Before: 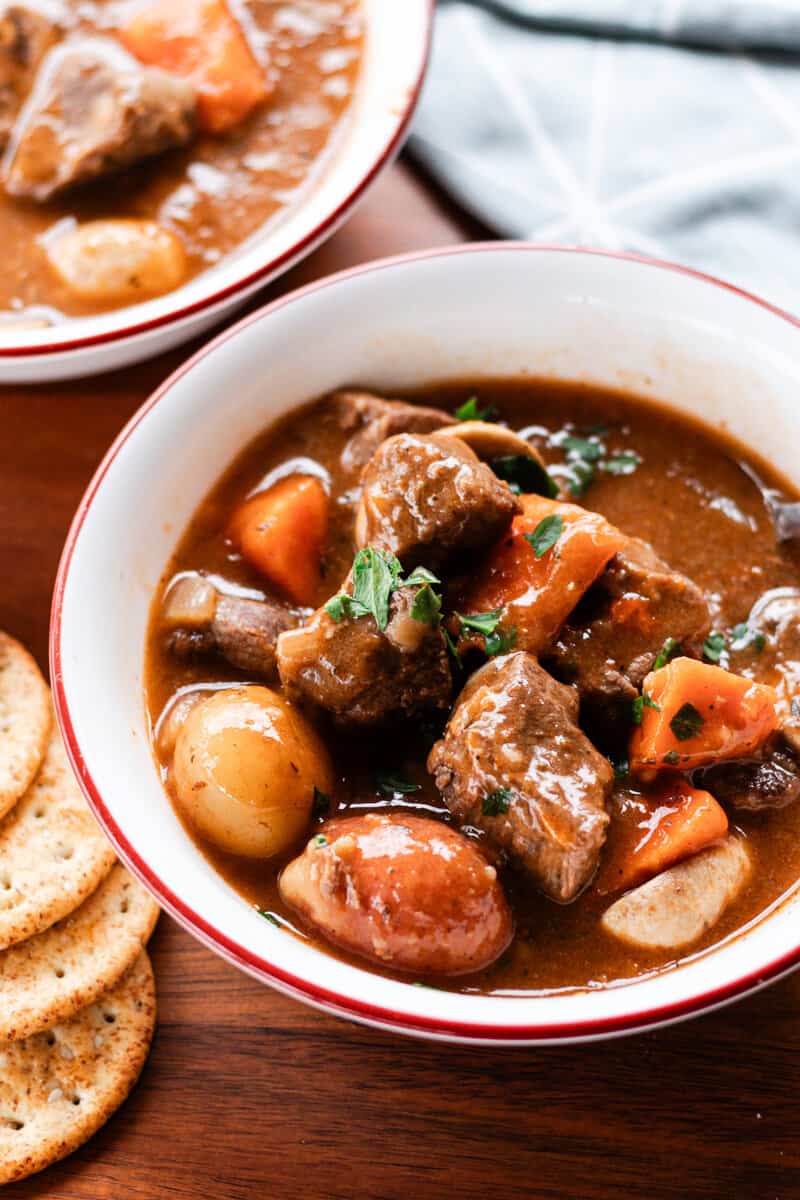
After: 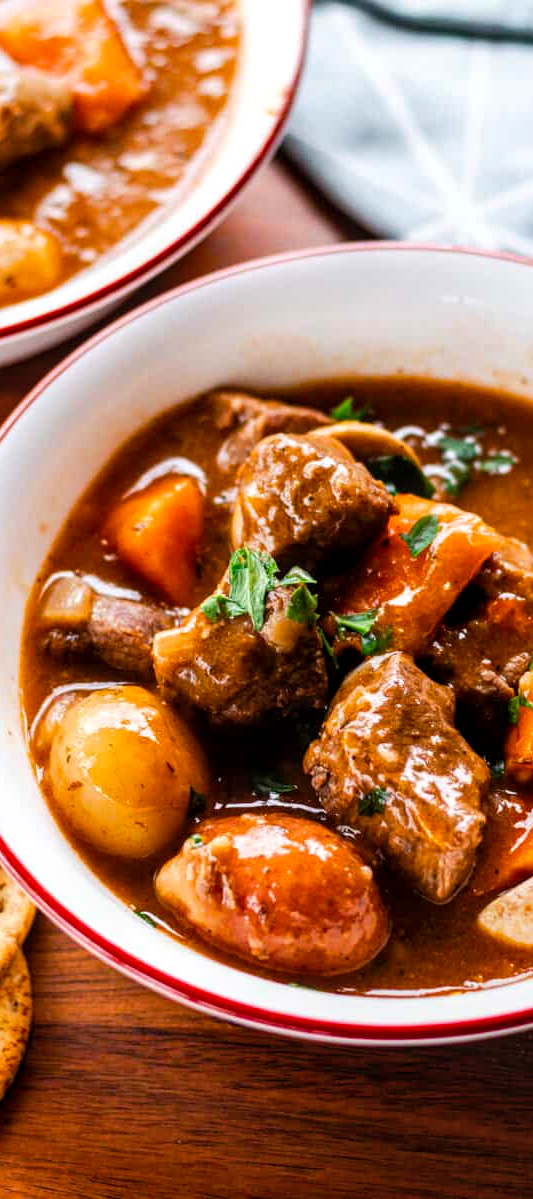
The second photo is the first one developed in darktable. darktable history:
color balance rgb: power › luminance 1.393%, perceptual saturation grading › global saturation 25.685%, global vibrance 20%
crop and rotate: left 15.592%, right 17.688%
levels: black 3.86%
local contrast: detail 130%
